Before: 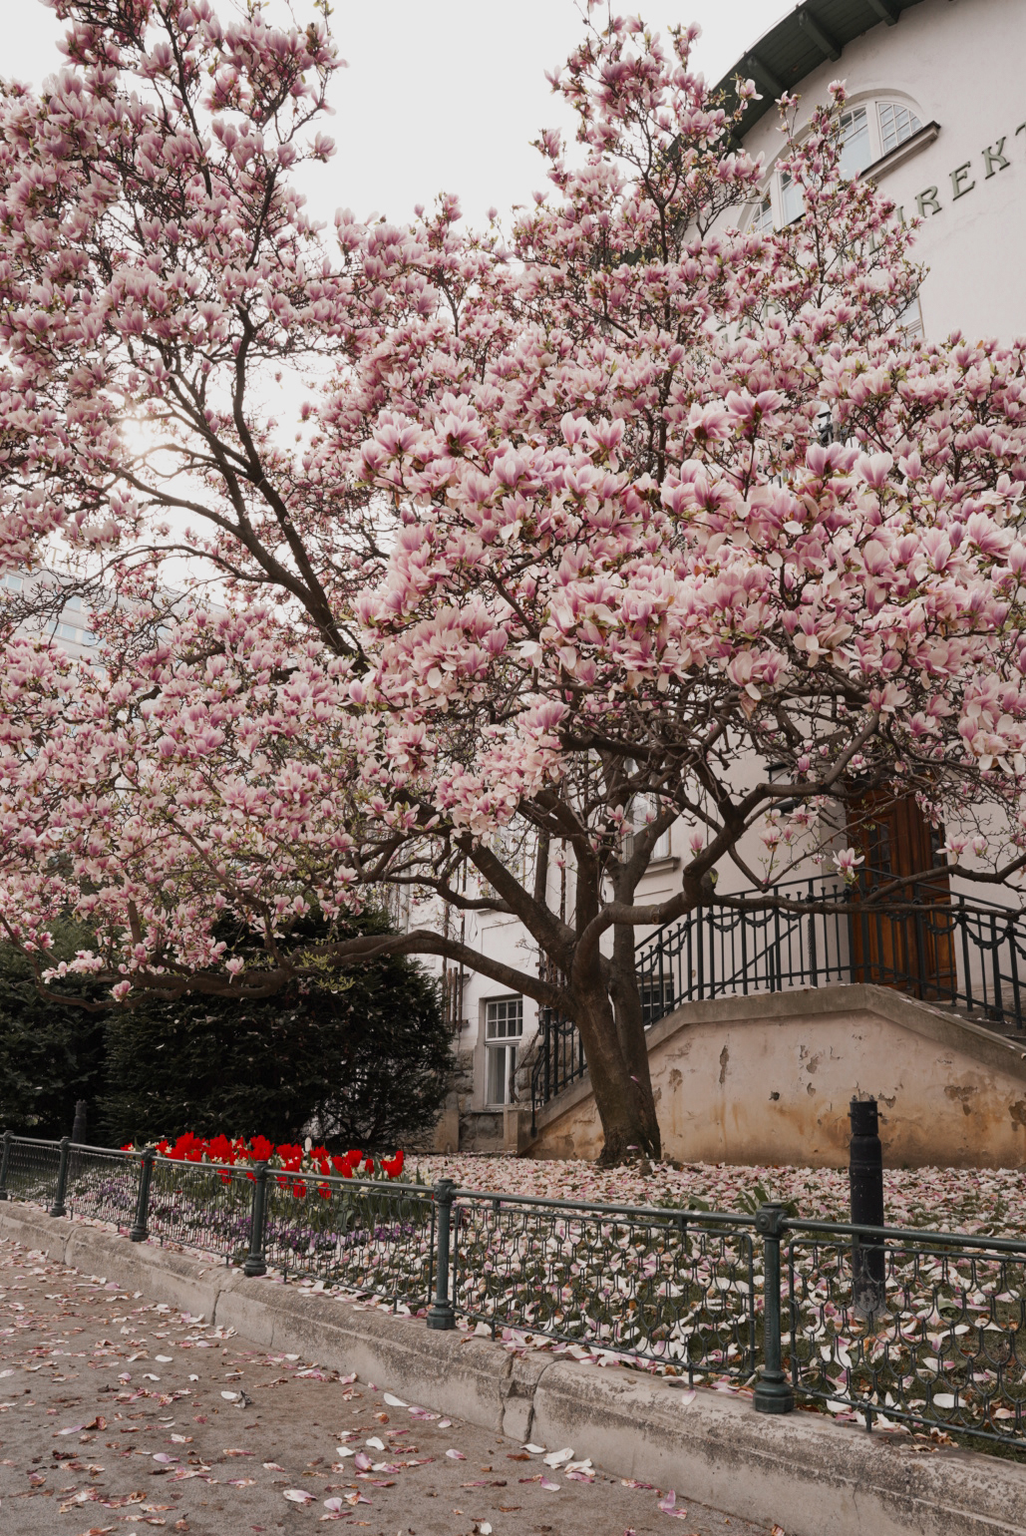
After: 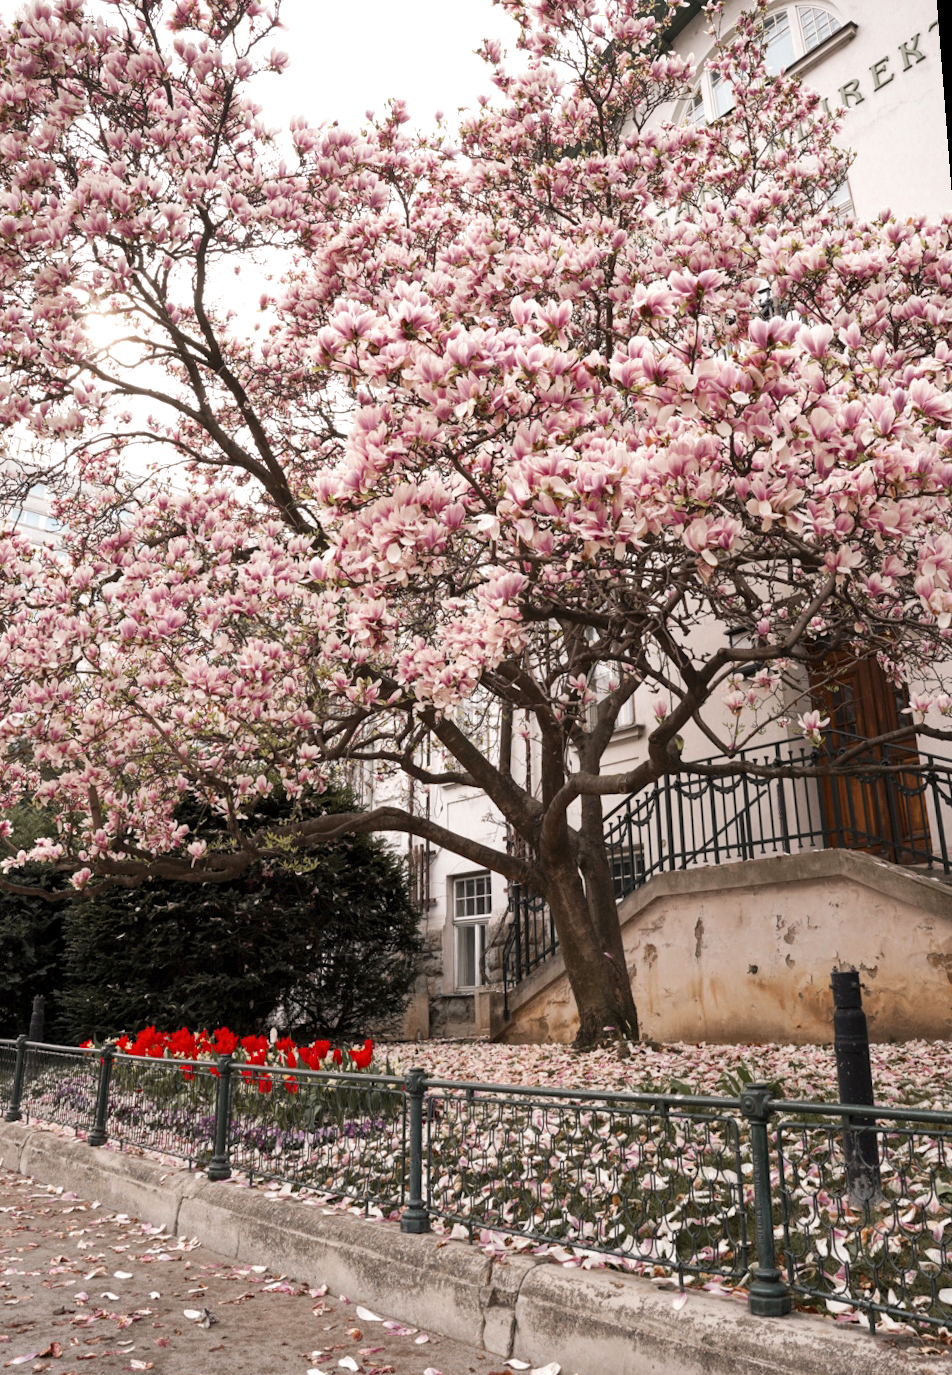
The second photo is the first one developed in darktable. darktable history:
crop and rotate: top 2.479%, bottom 3.018%
local contrast: highlights 100%, shadows 100%, detail 131%, midtone range 0.2
exposure: black level correction 0, exposure 0.5 EV, compensate highlight preservation false
rotate and perspective: rotation -1.68°, lens shift (vertical) -0.146, crop left 0.049, crop right 0.912, crop top 0.032, crop bottom 0.96
